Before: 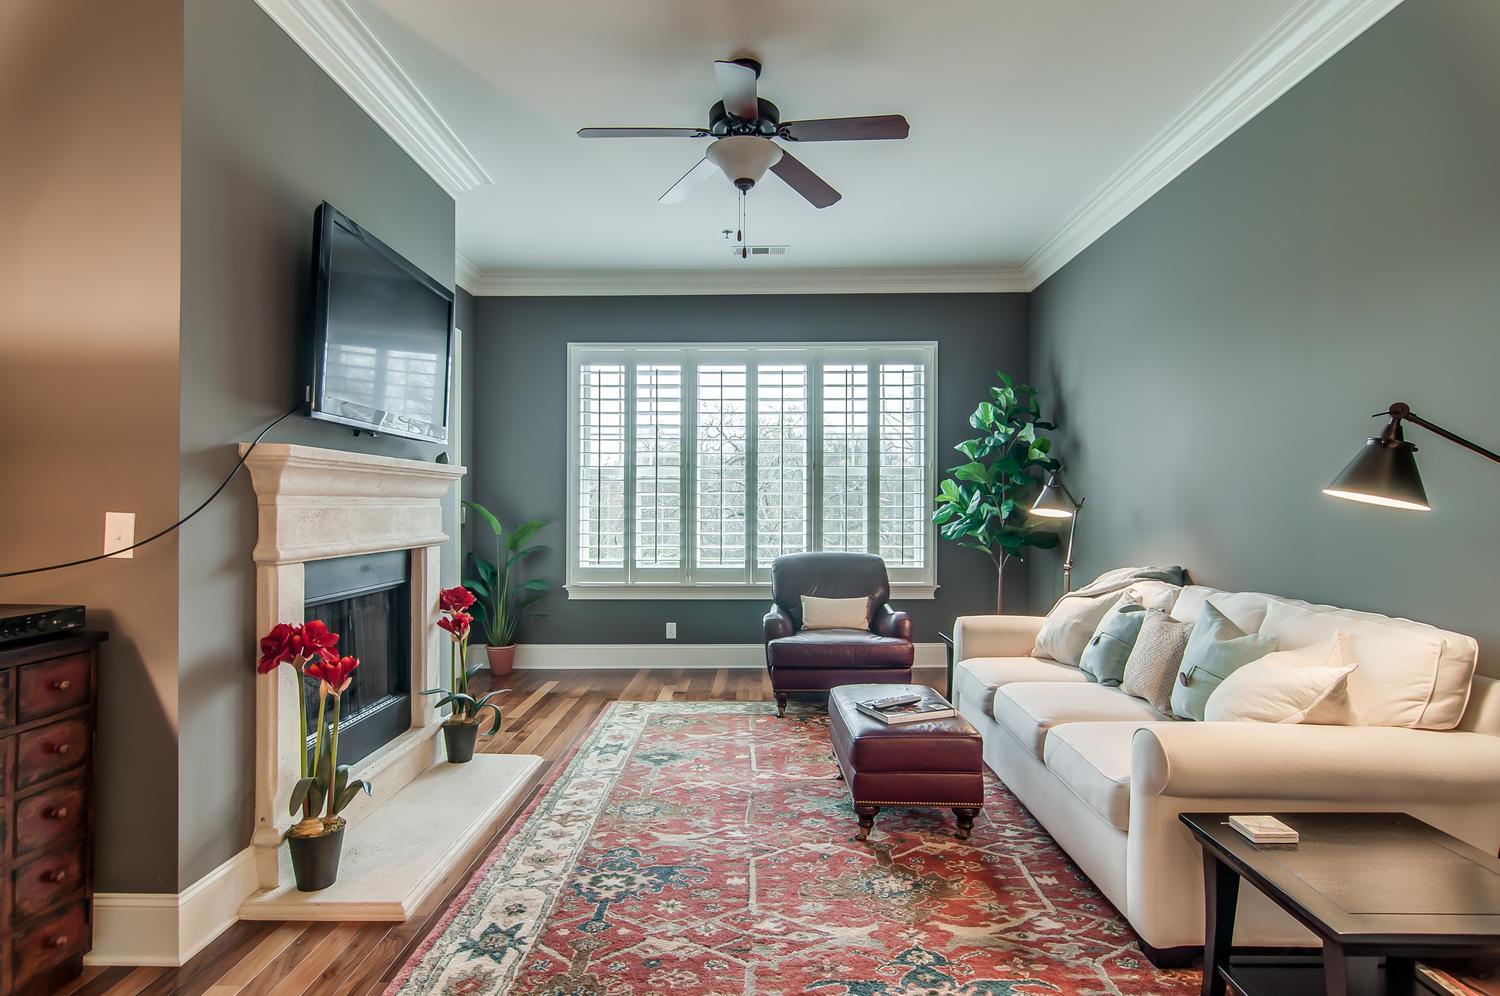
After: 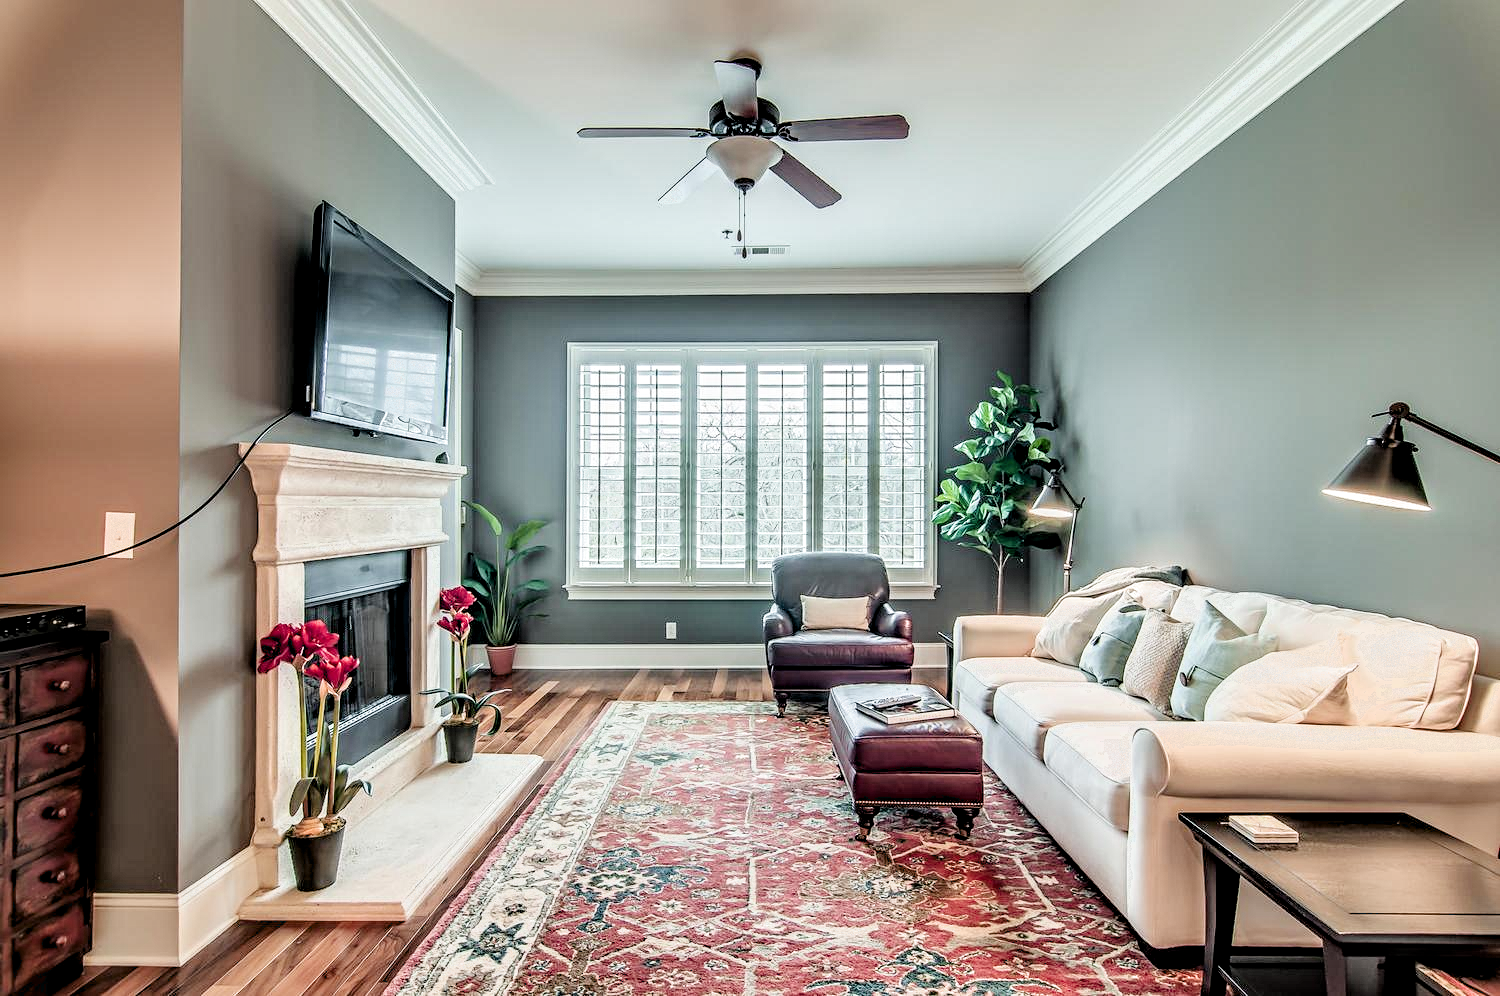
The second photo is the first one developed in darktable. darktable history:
color zones: curves: ch0 [(0.826, 0.353)]; ch1 [(0.242, 0.647) (0.889, 0.342)]; ch2 [(0.246, 0.089) (0.969, 0.068)], mix -92.22%
contrast equalizer: octaves 7, y [[0.5, 0.542, 0.583, 0.625, 0.667, 0.708], [0.5 ×6], [0.5 ×6], [0 ×6], [0 ×6]]
tone equalizer: -8 EV -1.11 EV, -7 EV -0.972 EV, -6 EV -0.885 EV, -5 EV -0.562 EV, -3 EV 0.543 EV, -2 EV 0.839 EV, -1 EV 1.01 EV, +0 EV 1.07 EV
filmic rgb: middle gray luminance 18.35%, black relative exposure -10.51 EV, white relative exposure 3.42 EV, threshold 2.98 EV, target black luminance 0%, hardness 6.03, latitude 98.95%, contrast 0.851, shadows ↔ highlights balance 0.389%, enable highlight reconstruction true
